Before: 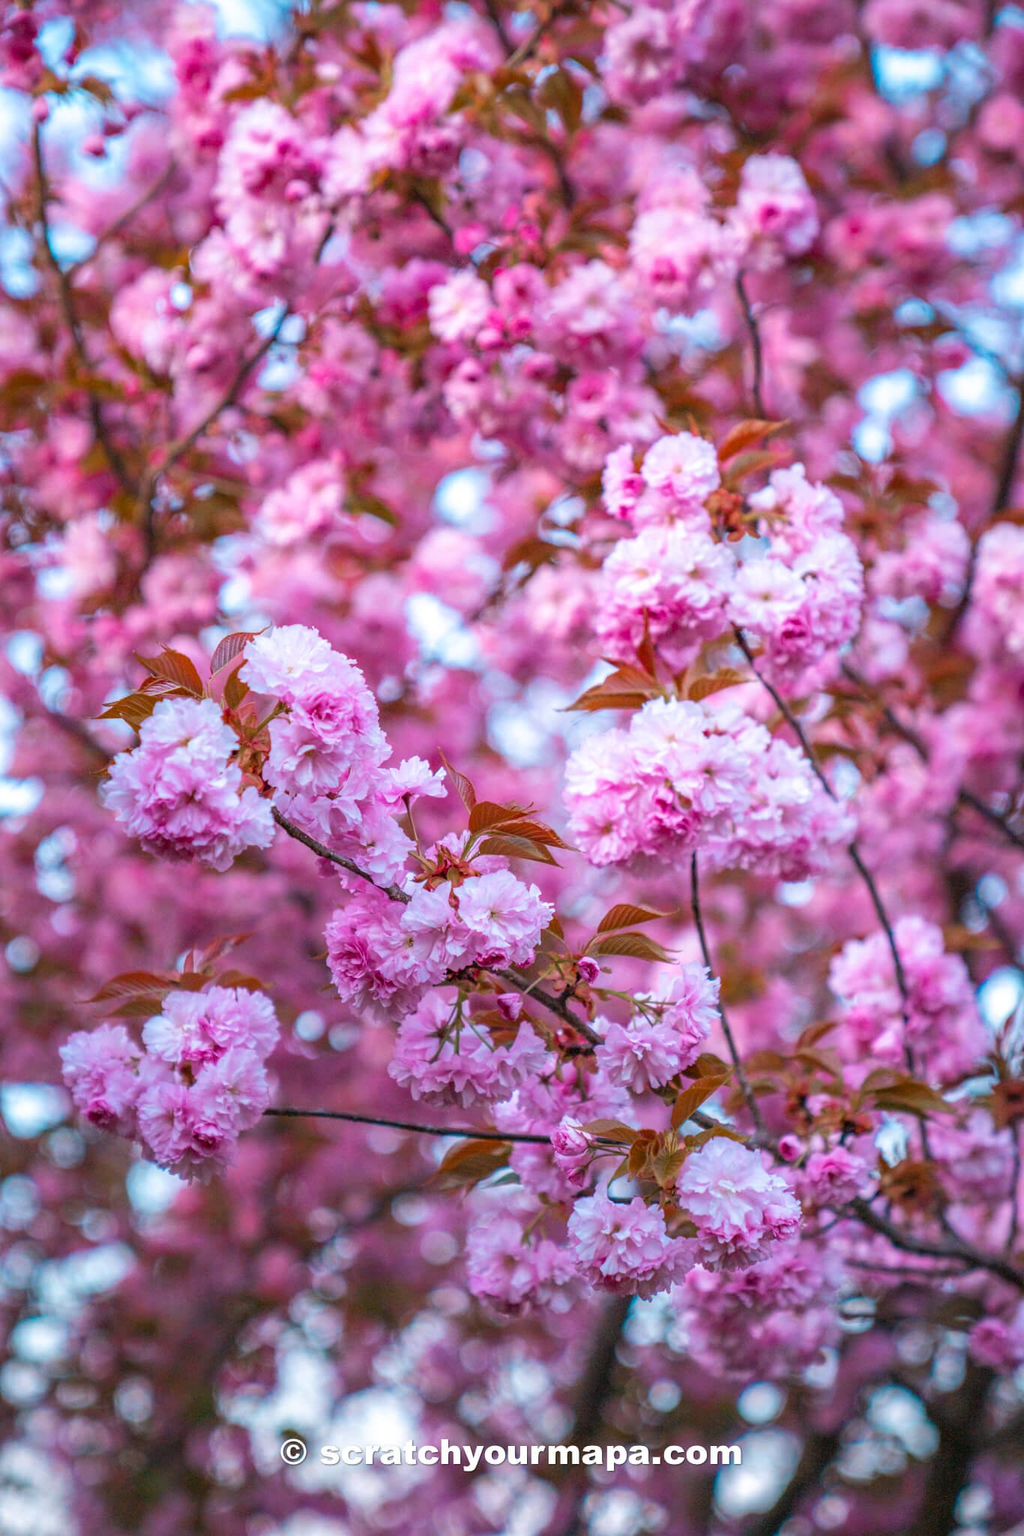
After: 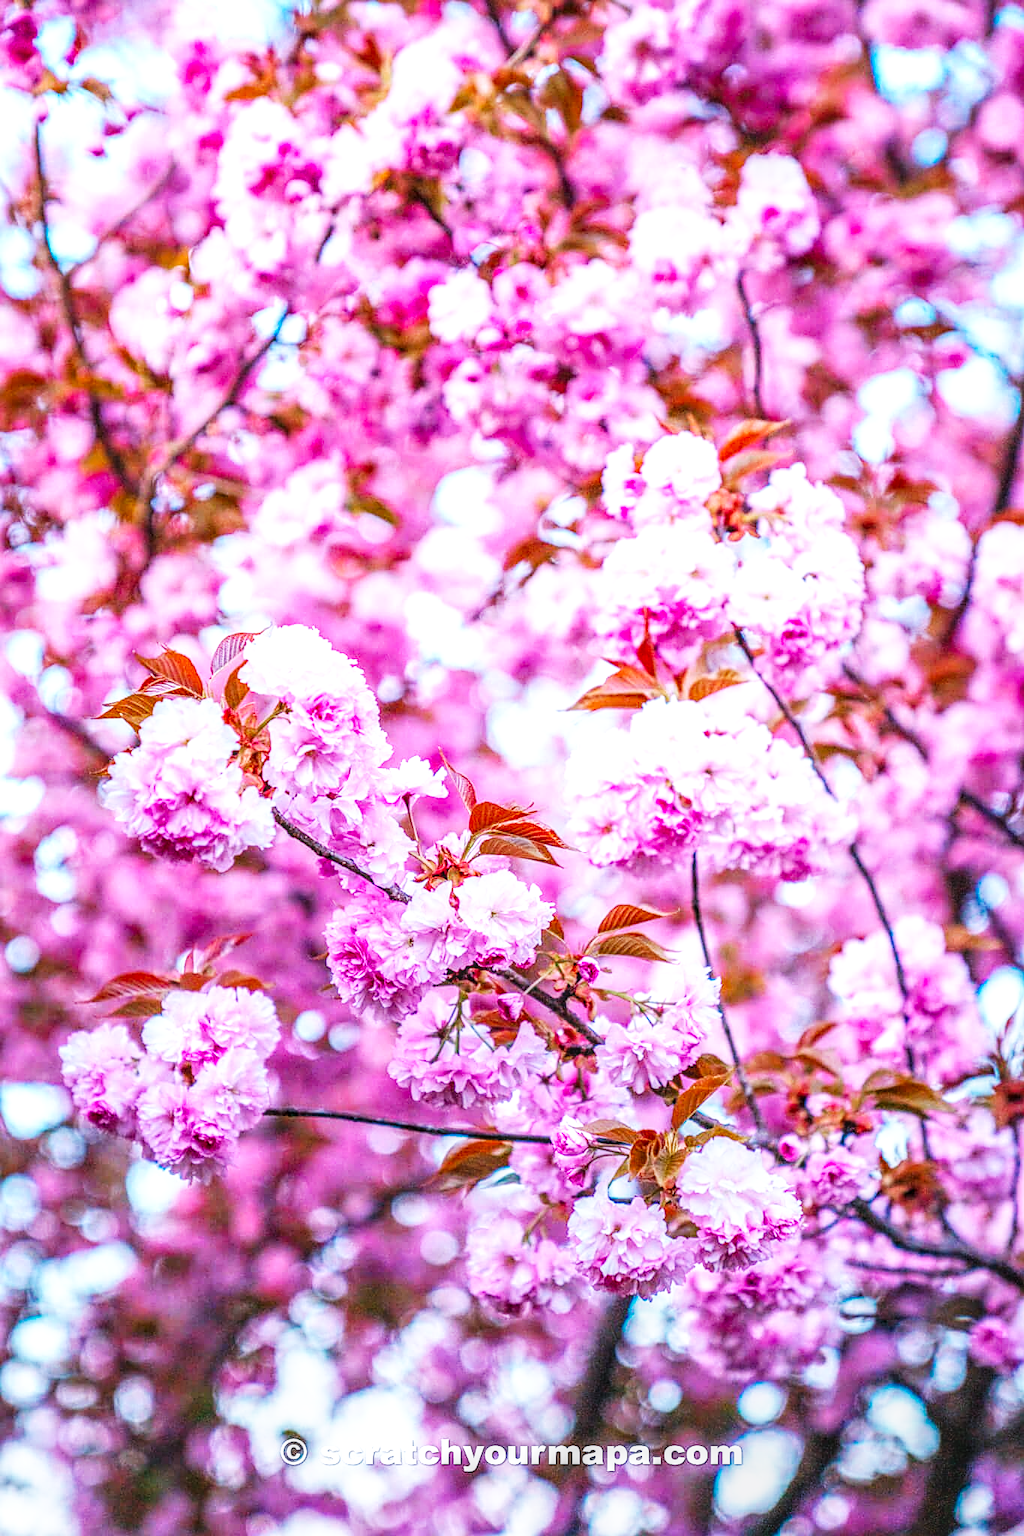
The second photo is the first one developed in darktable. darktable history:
local contrast: highlights 4%, shadows 0%, detail 133%
base curve: curves: ch0 [(0, 0) (0.007, 0.004) (0.027, 0.03) (0.046, 0.07) (0.207, 0.54) (0.442, 0.872) (0.673, 0.972) (1, 1)], preserve colors none
color calibration: gray › normalize channels true, illuminant as shot in camera, x 0.366, y 0.378, temperature 4430.95 K, gamut compression 0.003
sharpen: on, module defaults
